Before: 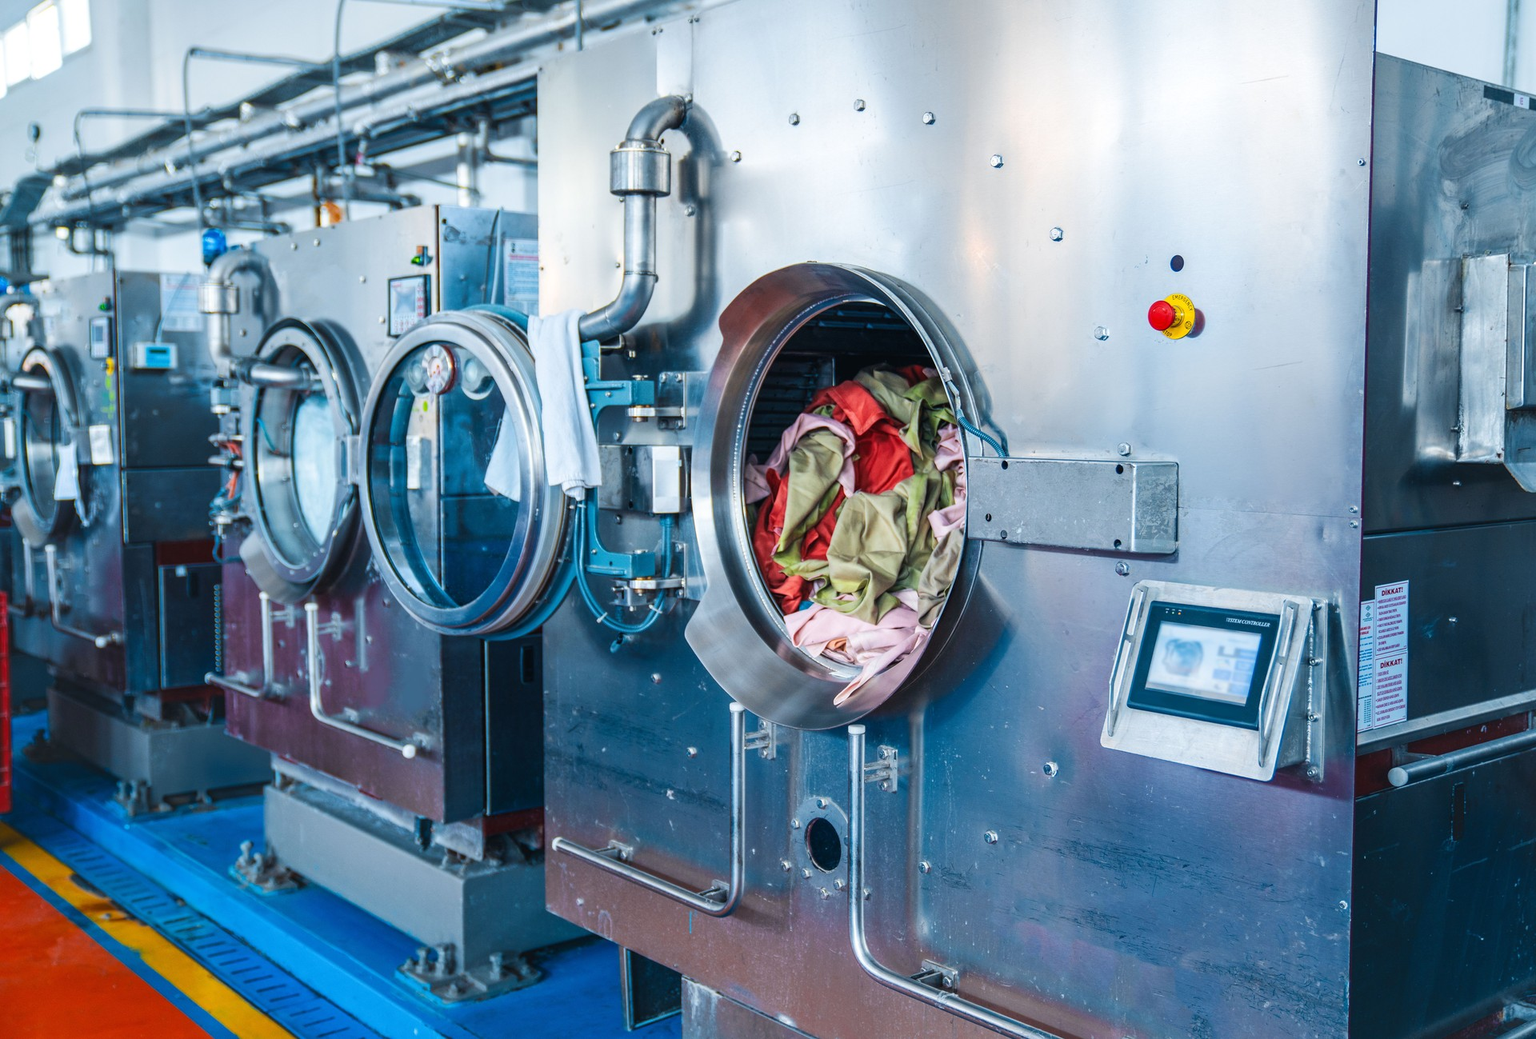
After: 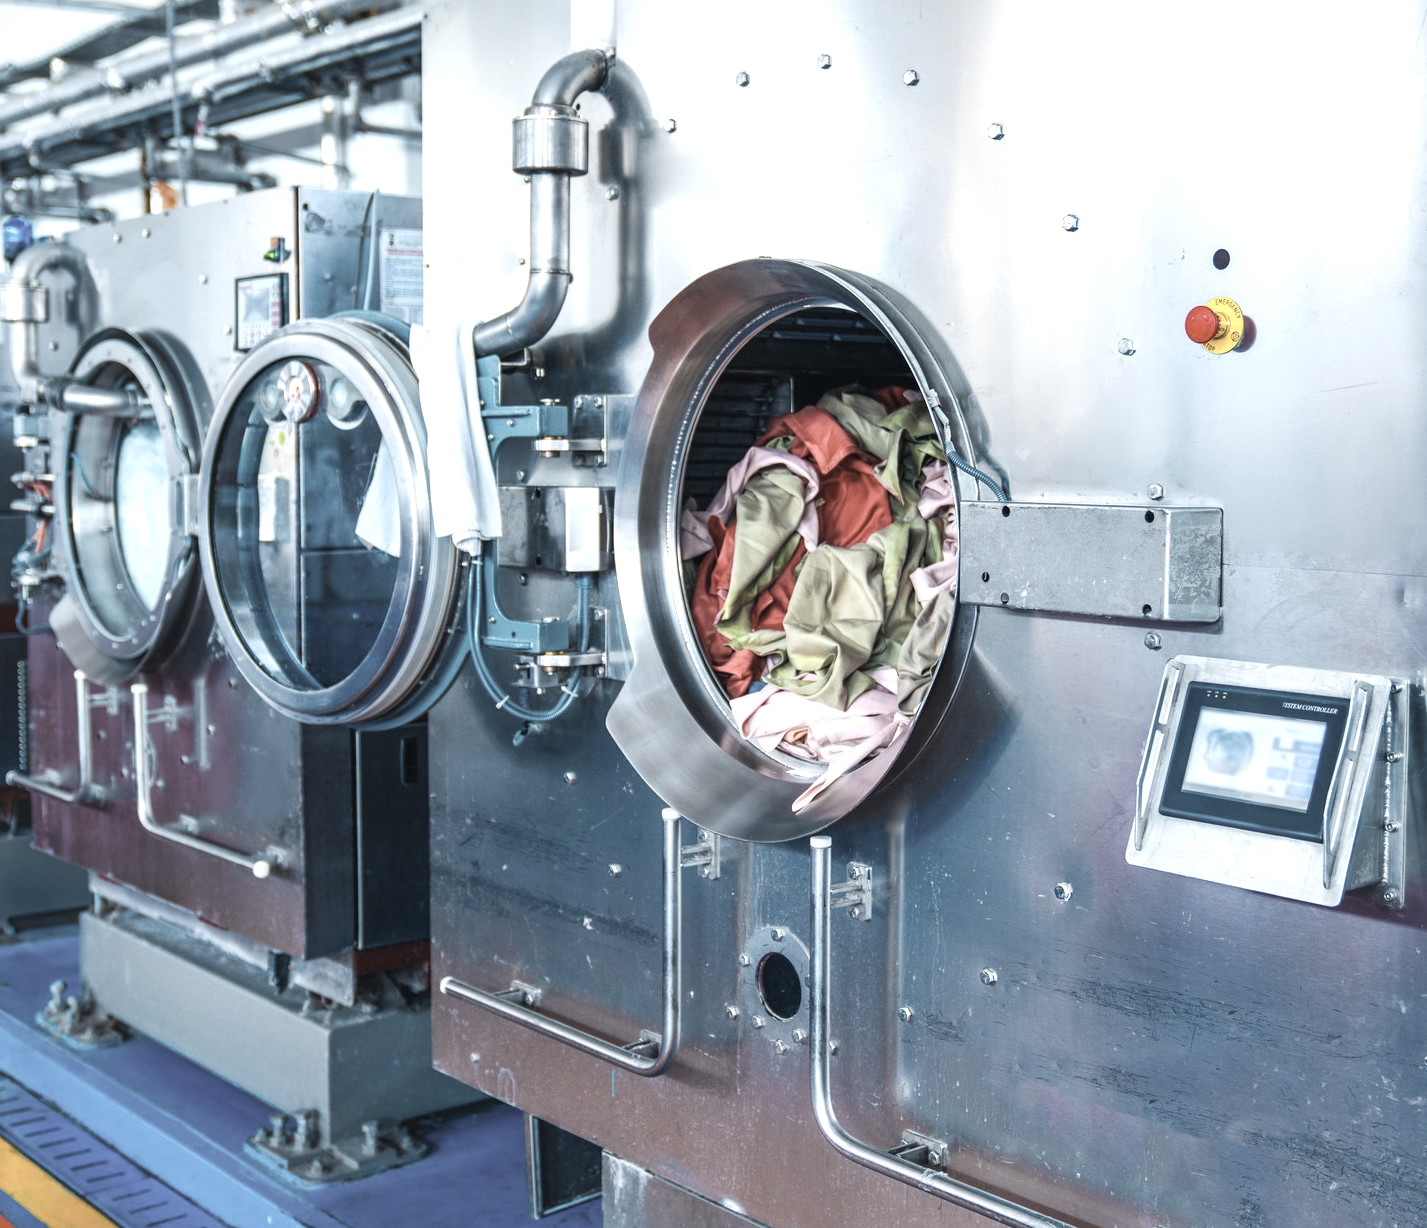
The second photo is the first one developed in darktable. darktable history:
crop and rotate: left 13.042%, top 5.402%, right 12.595%
exposure: black level correction 0, exposure 0.499 EV, compensate highlight preservation false
color correction: highlights b* 0.049, saturation 0.494
